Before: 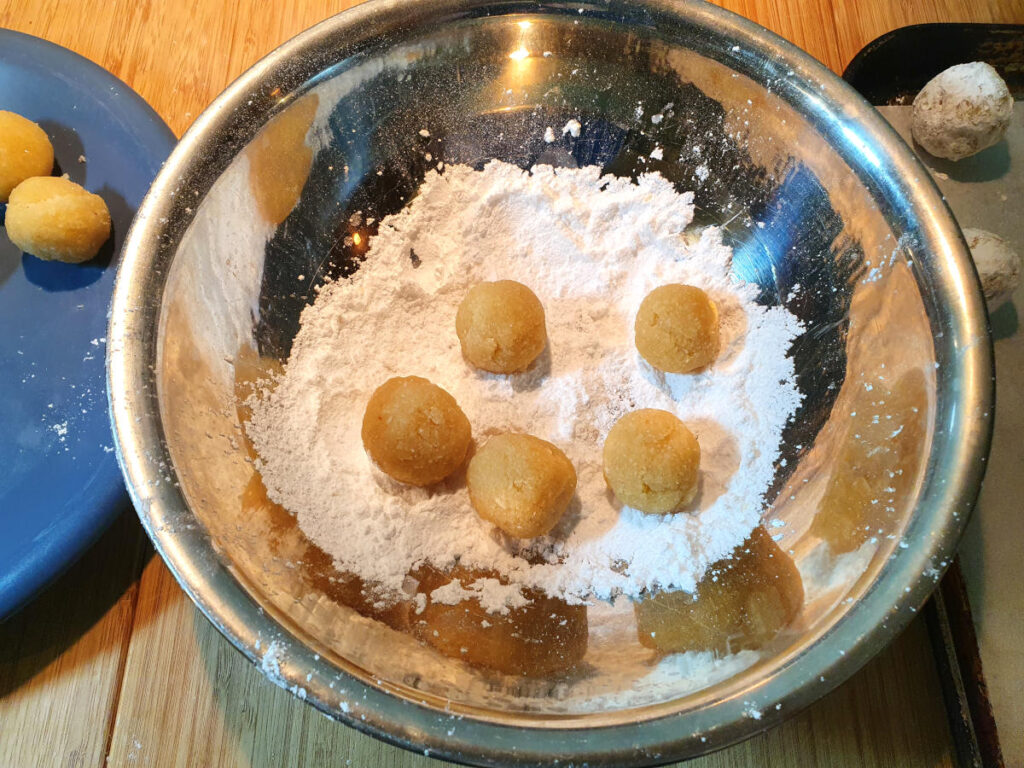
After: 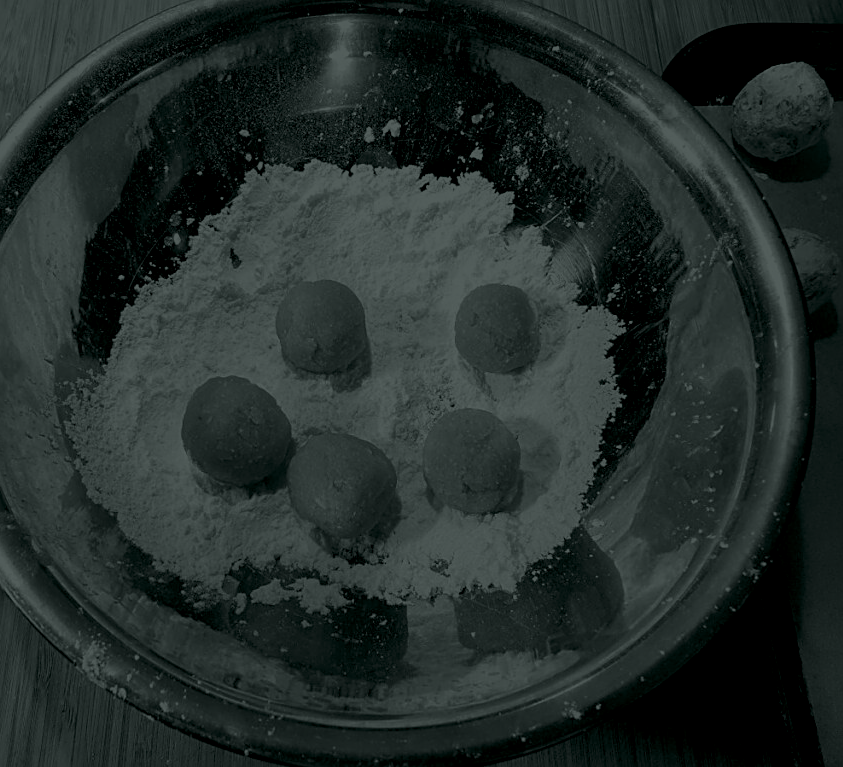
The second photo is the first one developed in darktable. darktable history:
crop: left 17.582%, bottom 0.031%
sharpen: on, module defaults
white balance: red 0.926, green 1.003, blue 1.133
colorize: hue 90°, saturation 19%, lightness 1.59%, version 1
velvia: on, module defaults
